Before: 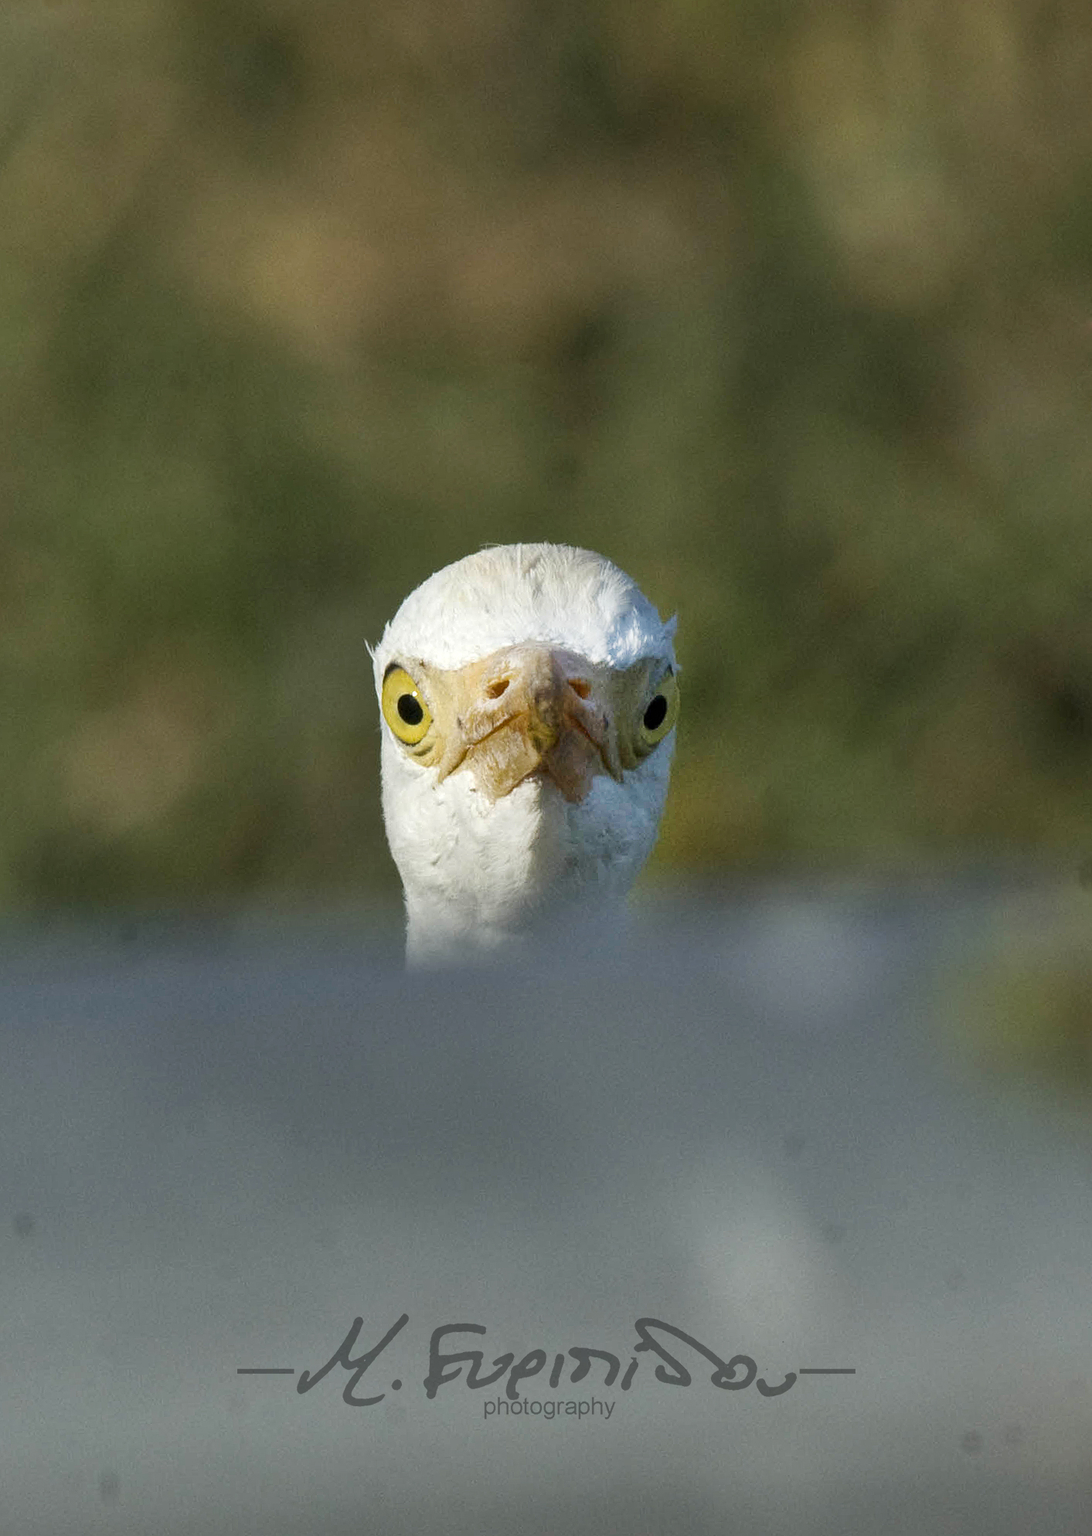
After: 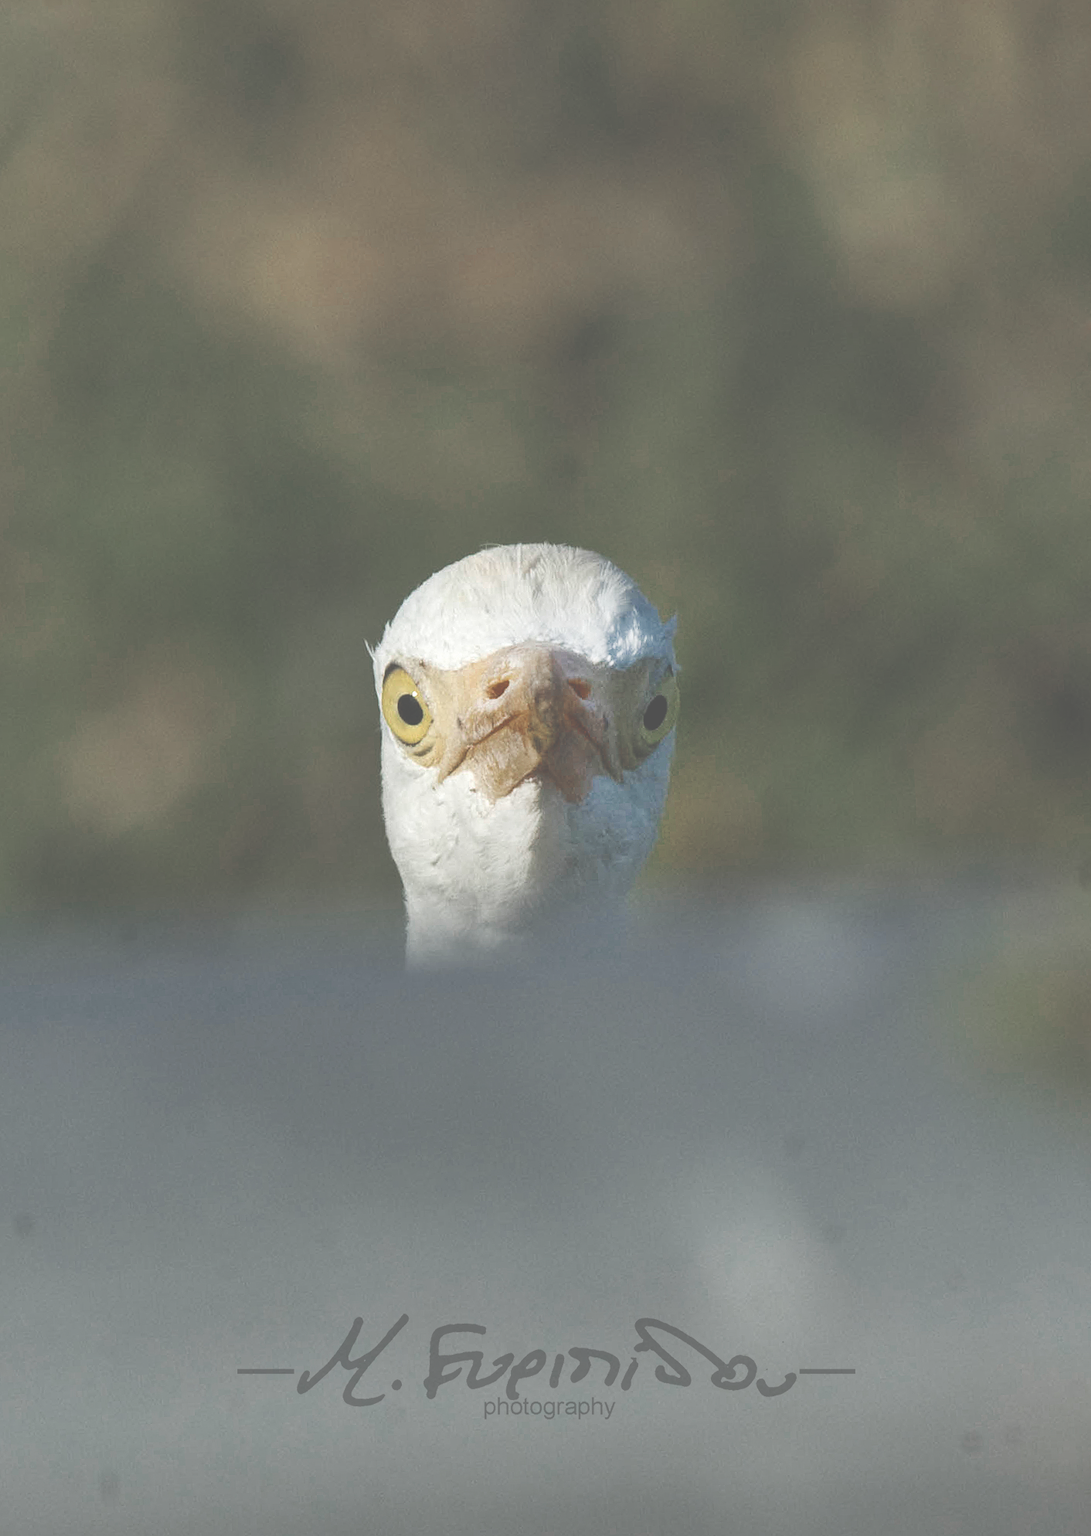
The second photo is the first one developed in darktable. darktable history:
color zones: curves: ch0 [(0, 0.5) (0.125, 0.4) (0.25, 0.5) (0.375, 0.4) (0.5, 0.4) (0.625, 0.35) (0.75, 0.35) (0.875, 0.5)]; ch1 [(0, 0.35) (0.125, 0.45) (0.25, 0.35) (0.375, 0.35) (0.5, 0.35) (0.625, 0.35) (0.75, 0.45) (0.875, 0.35)]; ch2 [(0, 0.6) (0.125, 0.5) (0.25, 0.5) (0.375, 0.6) (0.5, 0.6) (0.625, 0.5) (0.75, 0.5) (0.875, 0.5)]
exposure: black level correction -0.087, compensate highlight preservation false
